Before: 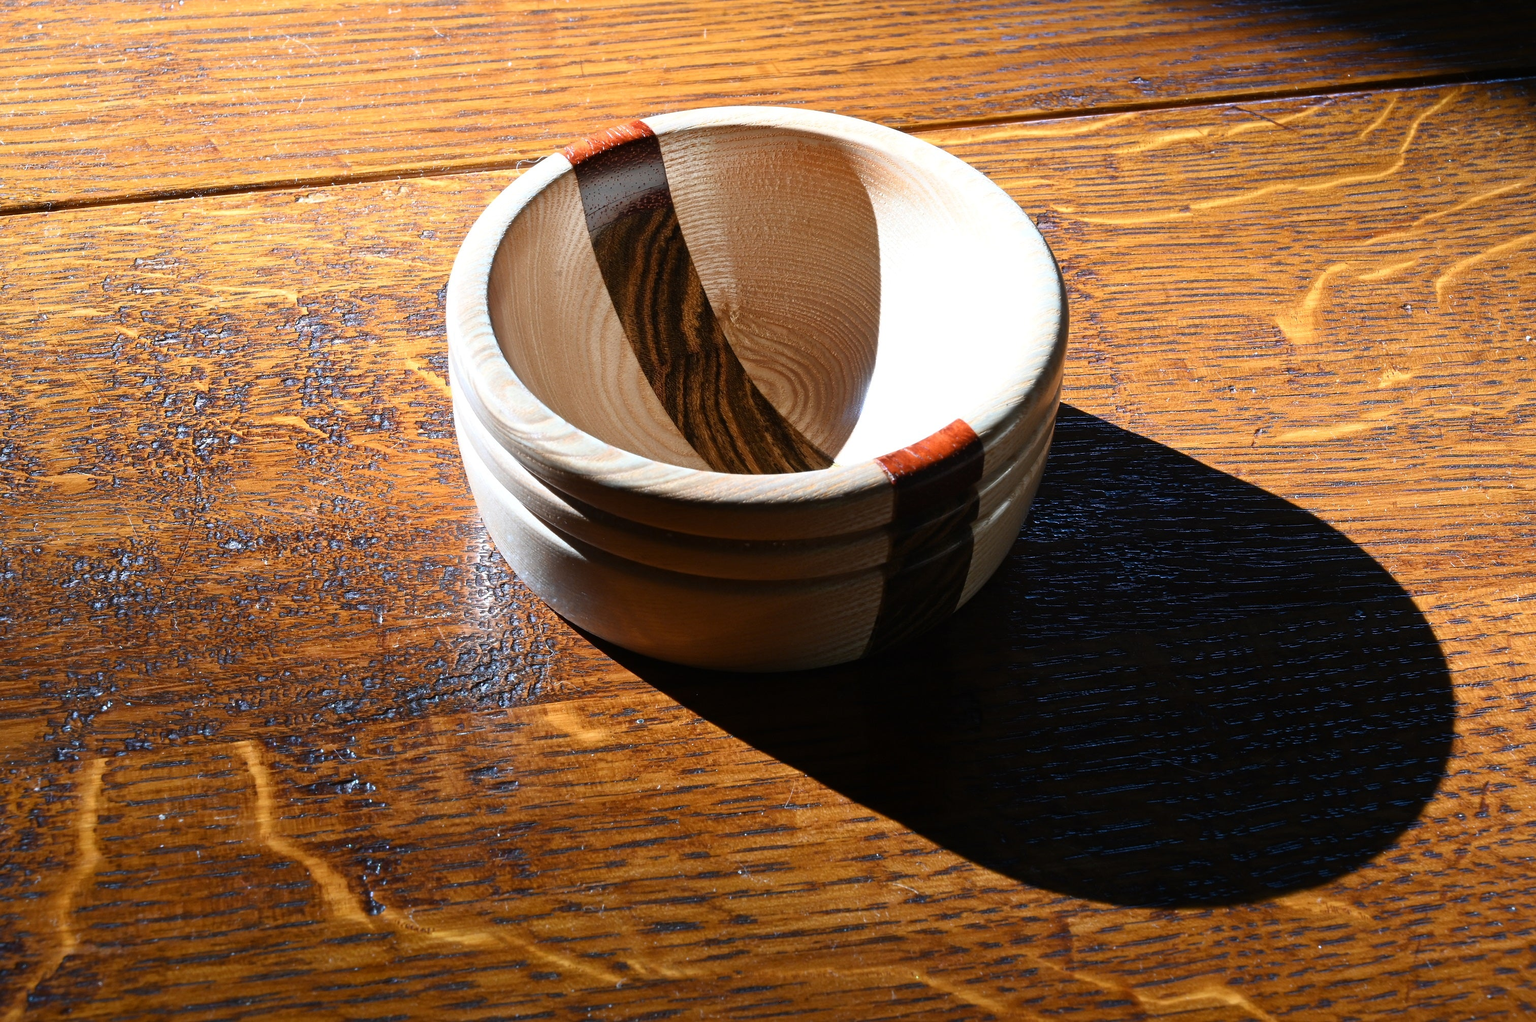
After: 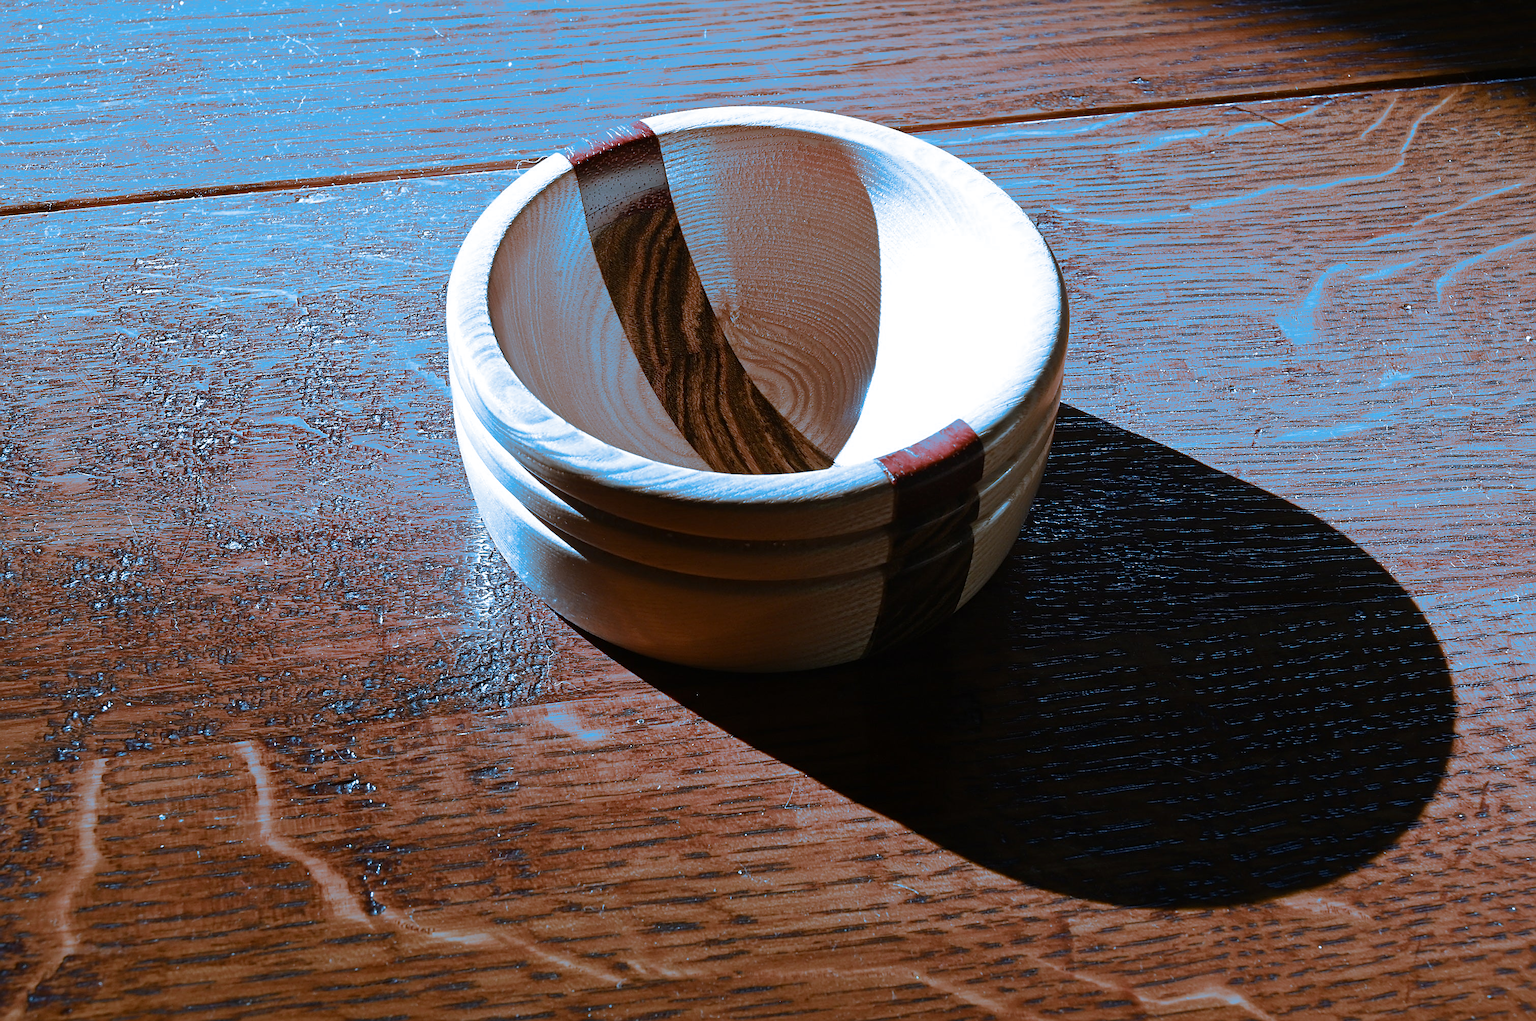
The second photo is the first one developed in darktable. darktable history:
split-toning: shadows › hue 220°, shadows › saturation 0.64, highlights › hue 220°, highlights › saturation 0.64, balance 0, compress 5.22%
sharpen: on, module defaults
